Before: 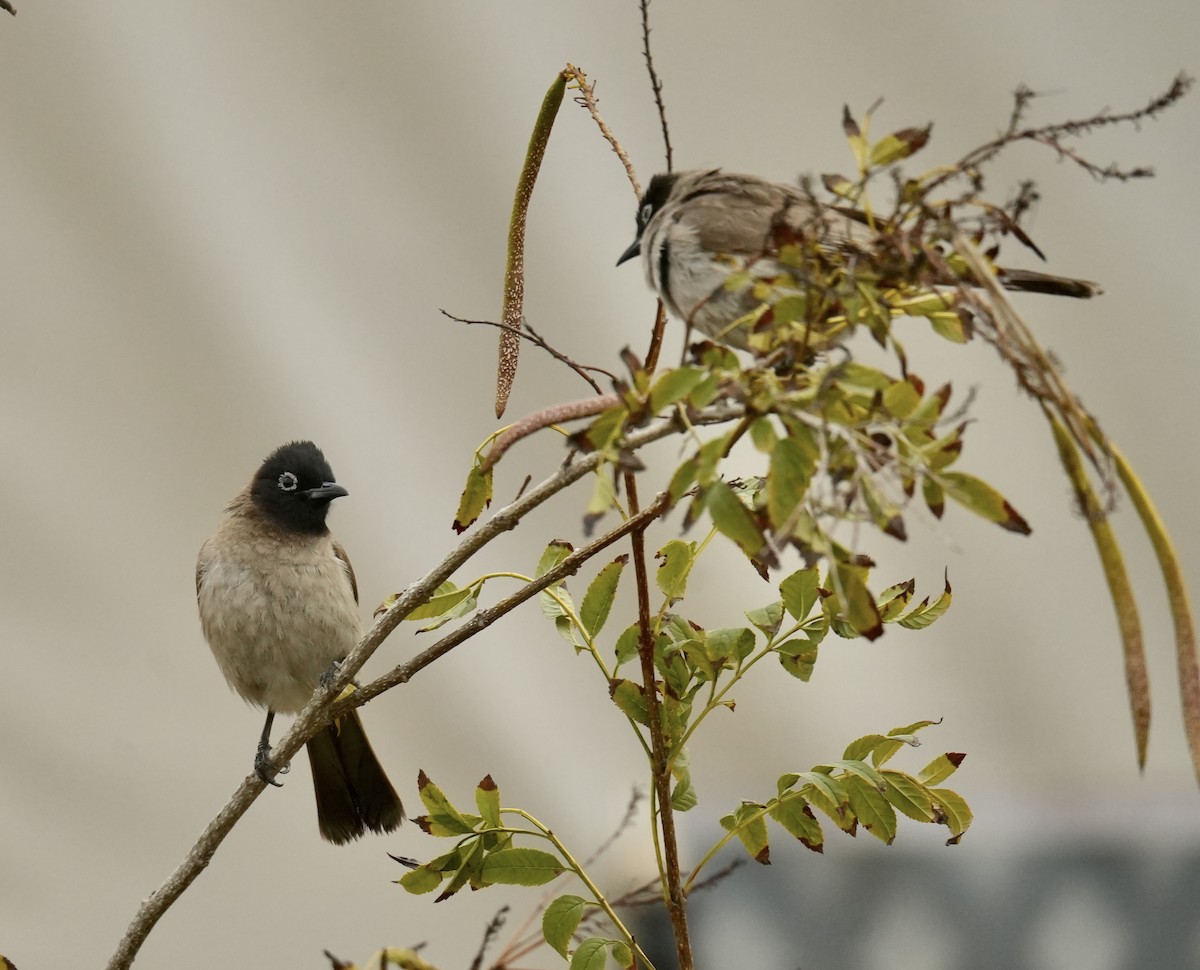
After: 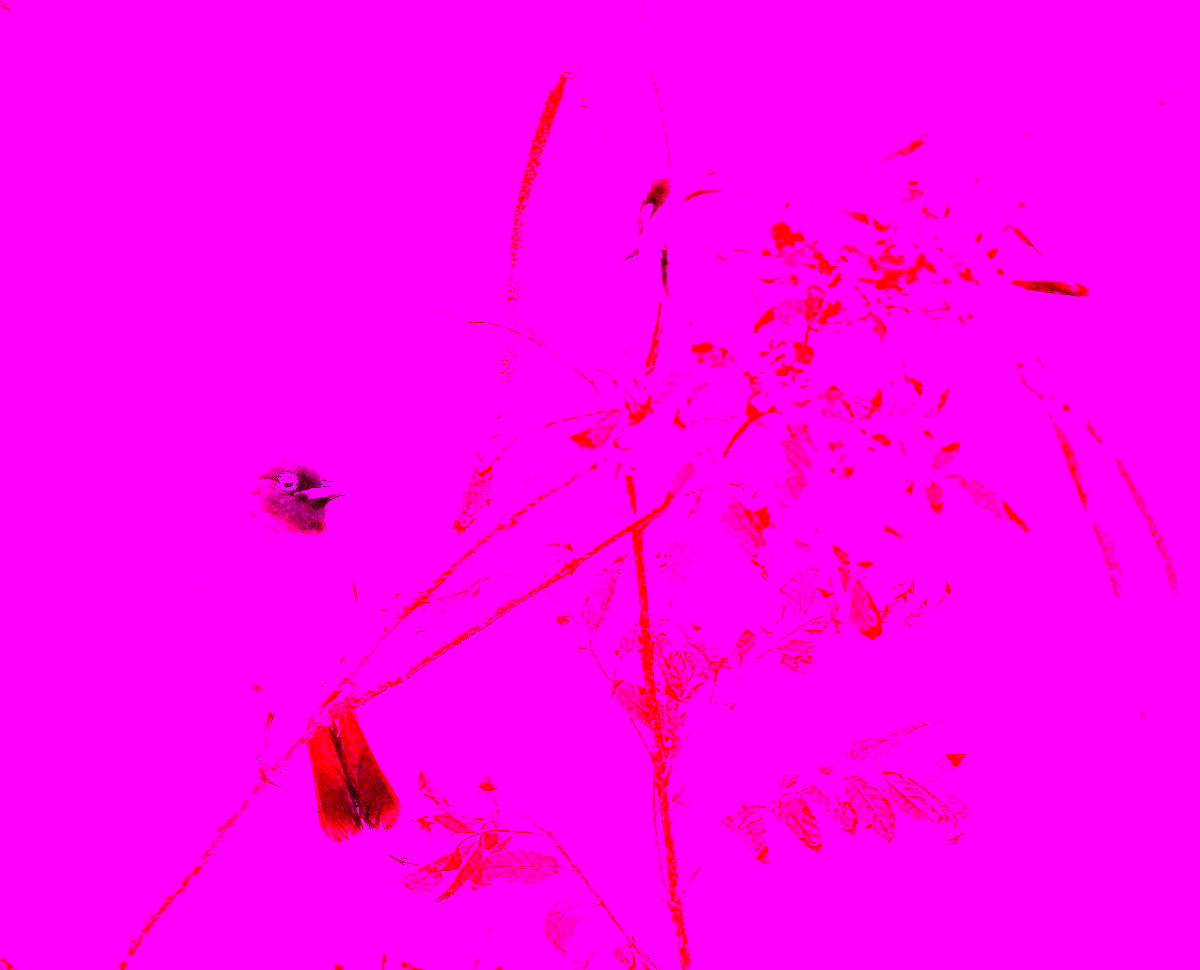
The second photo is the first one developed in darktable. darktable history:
white balance: red 8, blue 8
grain: on, module defaults
